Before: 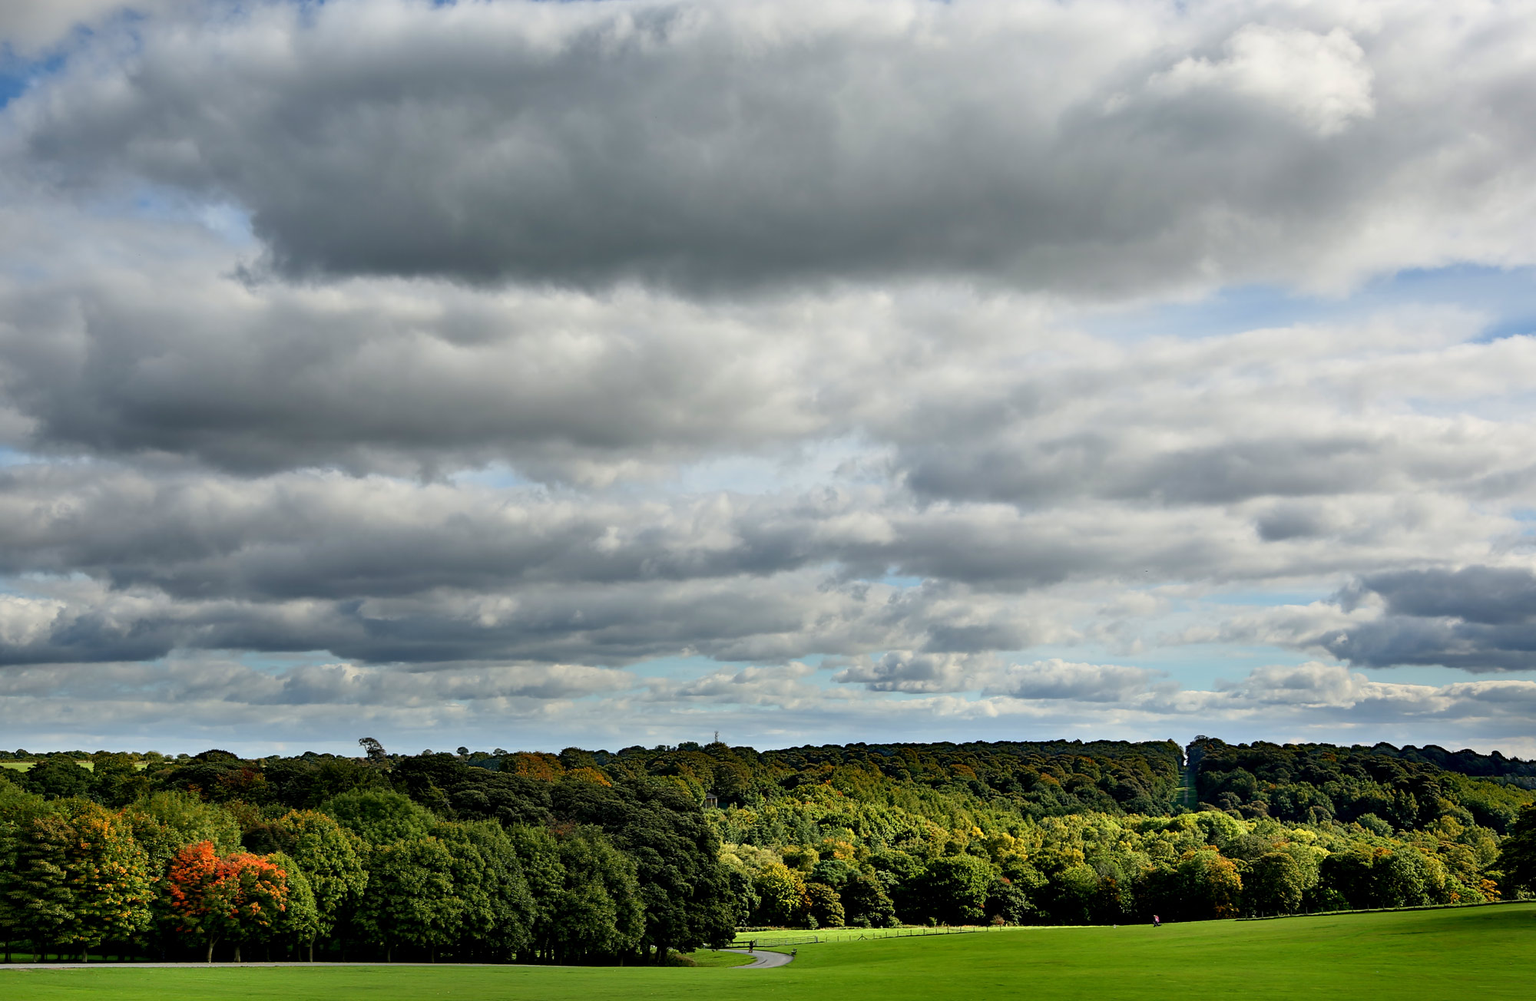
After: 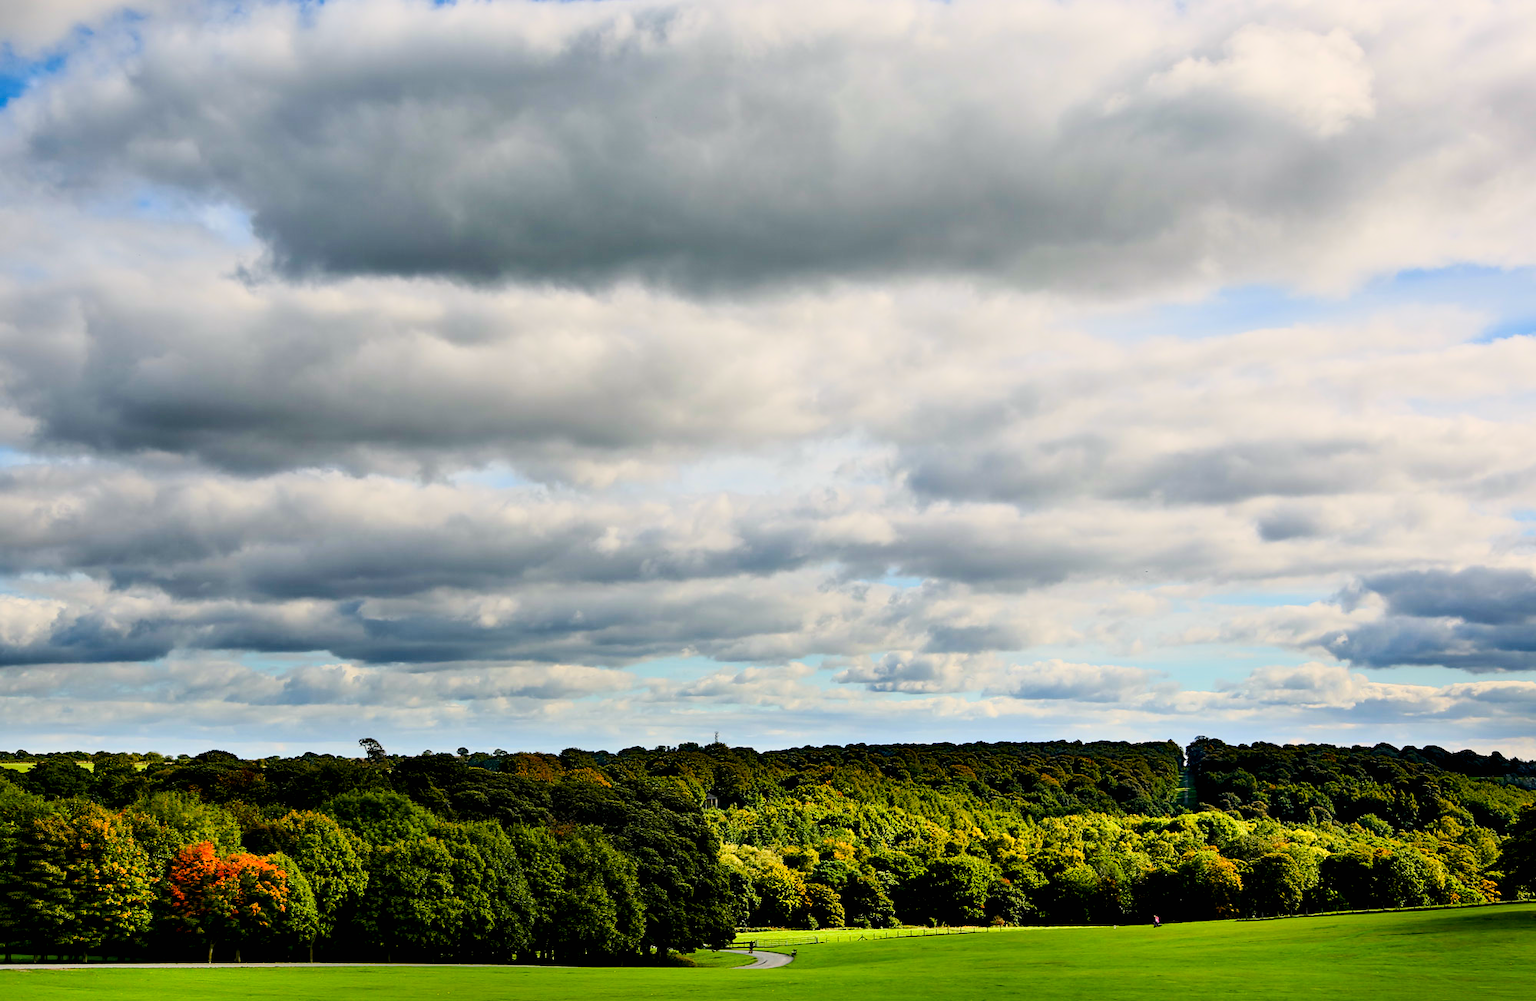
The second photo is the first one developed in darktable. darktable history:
tone curve: curves: ch0 [(0, 0.003) (0.044, 0.025) (0.12, 0.089) (0.197, 0.168) (0.281, 0.273) (0.468, 0.548) (0.583, 0.691) (0.701, 0.815) (0.86, 0.922) (1, 0.982)]; ch1 [(0, 0) (0.232, 0.214) (0.404, 0.376) (0.461, 0.425) (0.493, 0.481) (0.501, 0.5) (0.517, 0.524) (0.55, 0.585) (0.598, 0.651) (0.671, 0.735) (0.796, 0.85) (1, 1)]; ch2 [(0, 0) (0.249, 0.216) (0.357, 0.317) (0.448, 0.432) (0.478, 0.492) (0.498, 0.499) (0.517, 0.527) (0.537, 0.564) (0.569, 0.617) (0.61, 0.659) (0.706, 0.75) (0.808, 0.809) (0.991, 0.968)], color space Lab, linked channels, preserve colors none
color balance rgb: highlights gain › chroma 1.691%, highlights gain › hue 55.15°, global offset › luminance -0.493%, linear chroma grading › global chroma 14.463%, perceptual saturation grading › global saturation 20%, perceptual saturation grading › highlights -25.867%, perceptual saturation grading › shadows 24.885%, perceptual brilliance grading › global brilliance 1.694%, perceptual brilliance grading › highlights -3.808%
